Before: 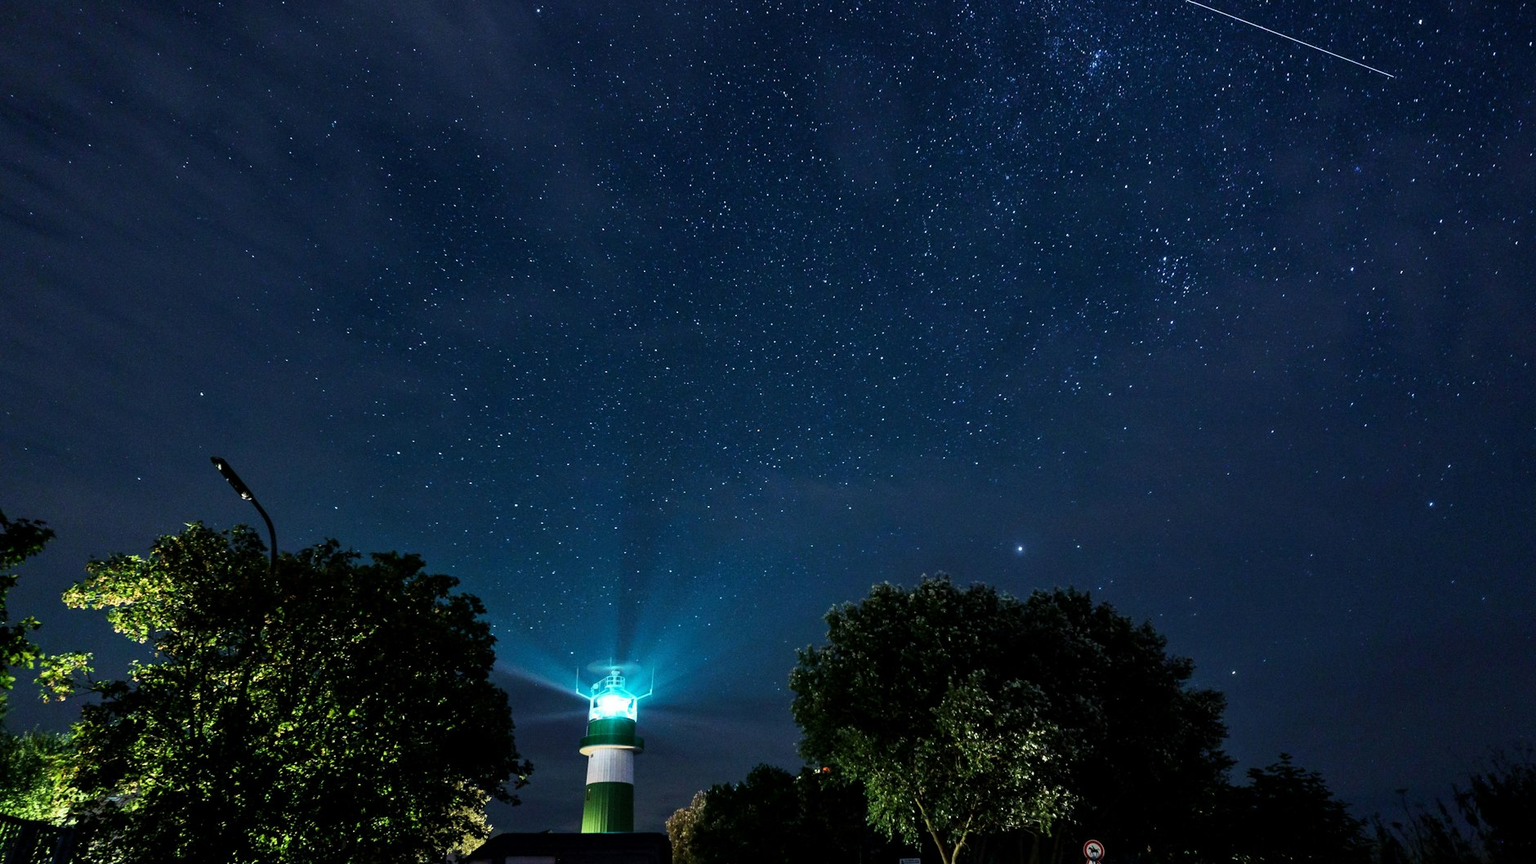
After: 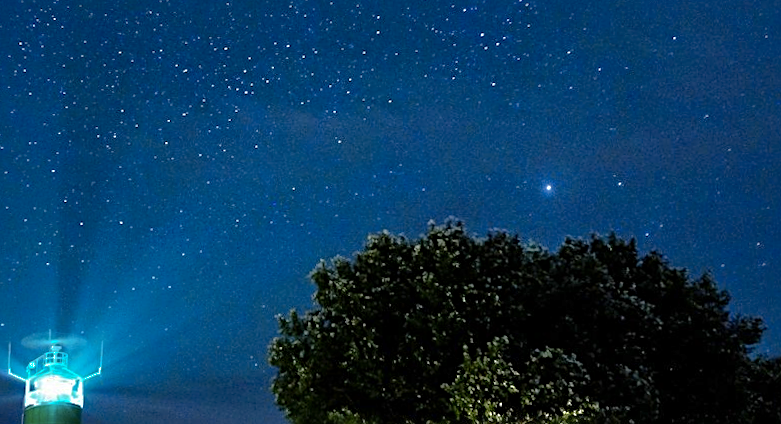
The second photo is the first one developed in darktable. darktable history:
rotate and perspective: rotation -1°, crop left 0.011, crop right 0.989, crop top 0.025, crop bottom 0.975
shadows and highlights: highlights -60
crop: left 37.221%, top 45.169%, right 20.63%, bottom 13.777%
color contrast: green-magenta contrast 0.85, blue-yellow contrast 1.25, unbound 0
sharpen: radius 3.119
